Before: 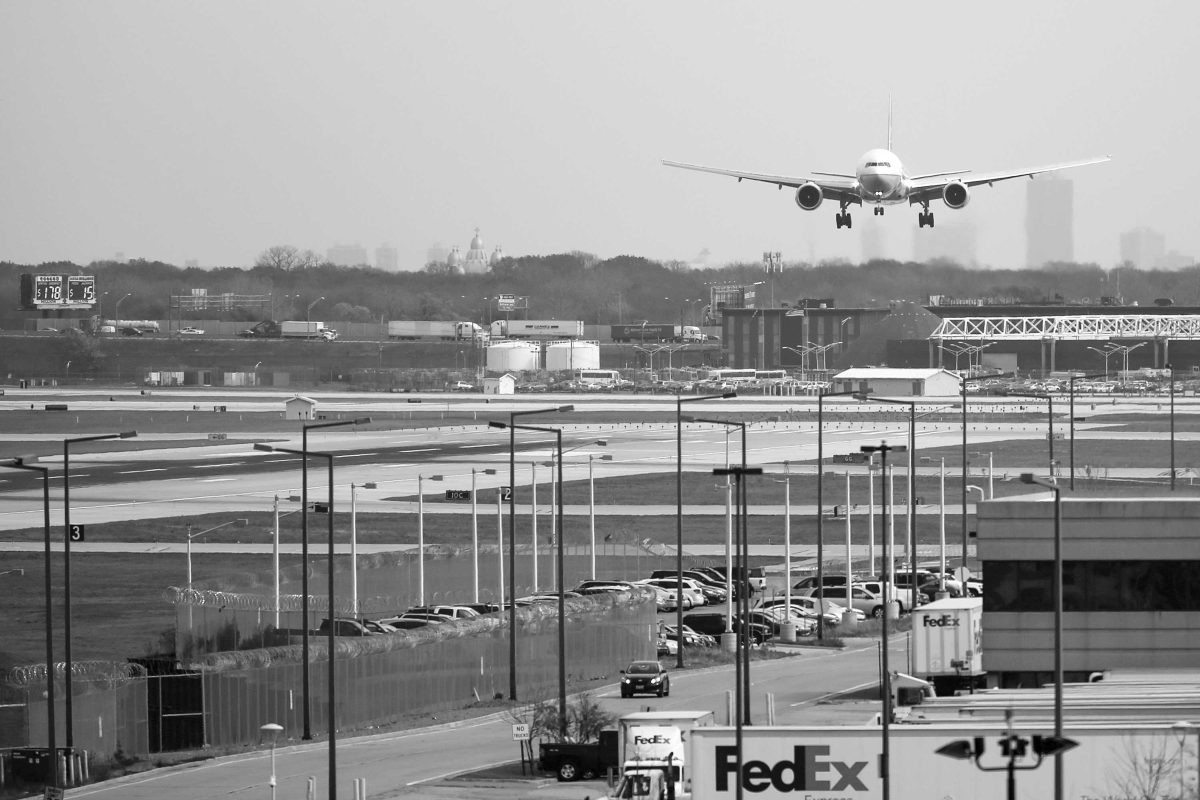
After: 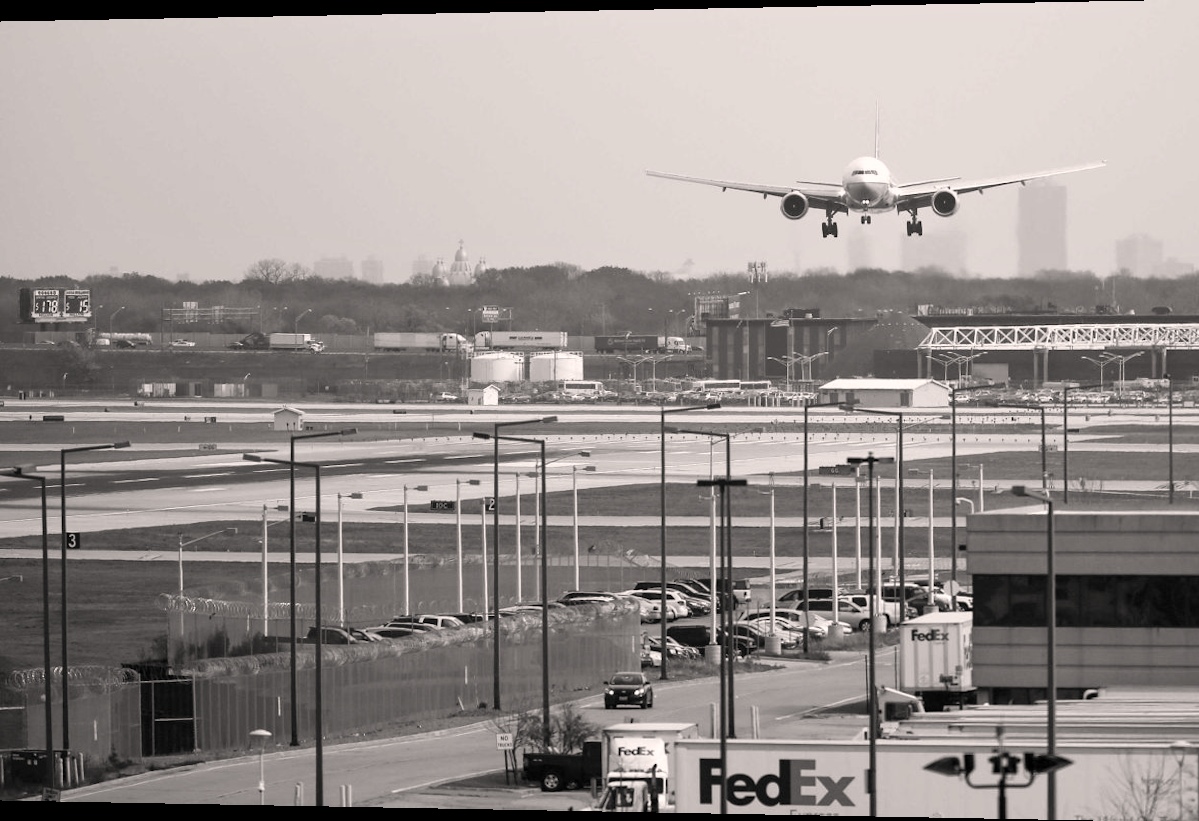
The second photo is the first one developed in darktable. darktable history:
rotate and perspective: lens shift (horizontal) -0.055, automatic cropping off
color correction: highlights a* 5.59, highlights b* 5.24, saturation 0.68
tone equalizer: on, module defaults
